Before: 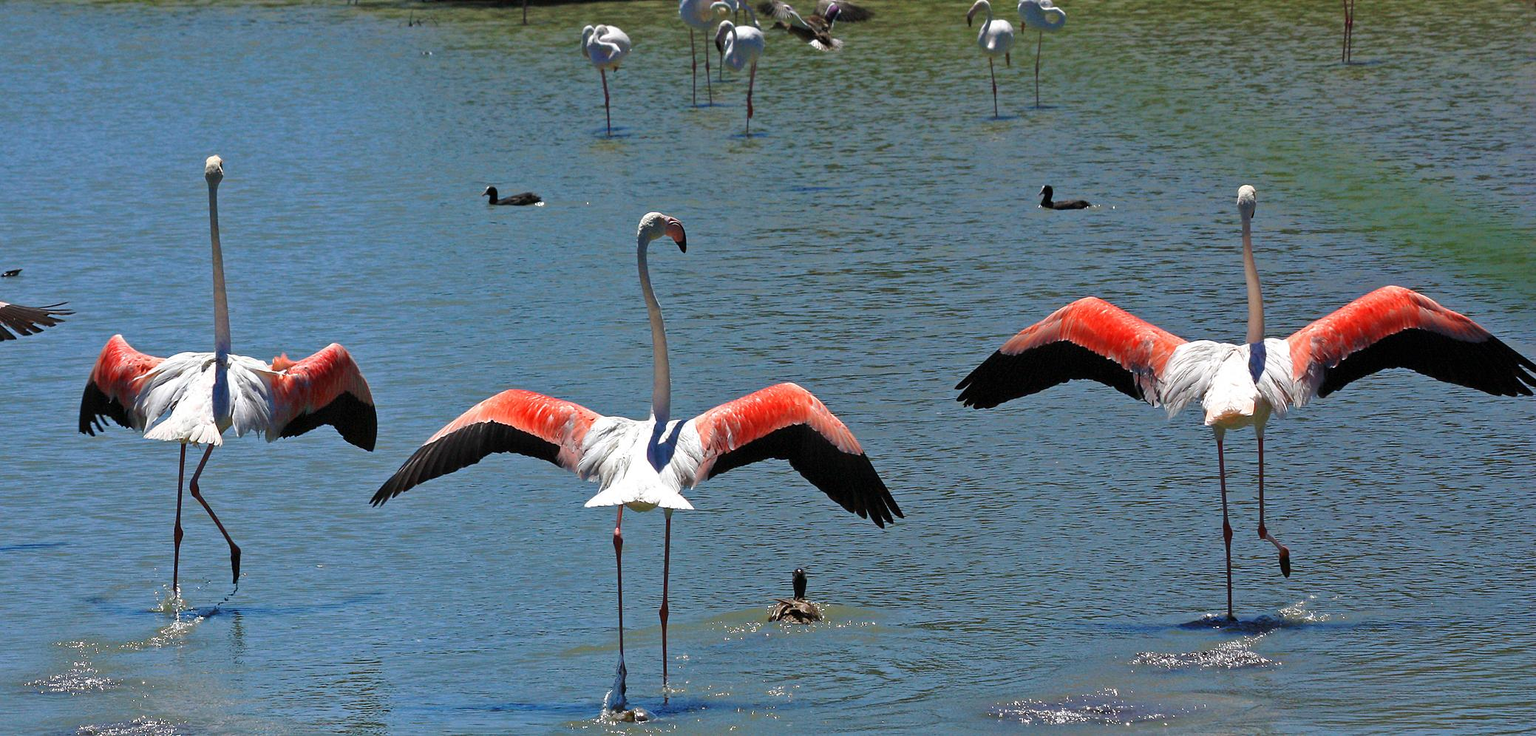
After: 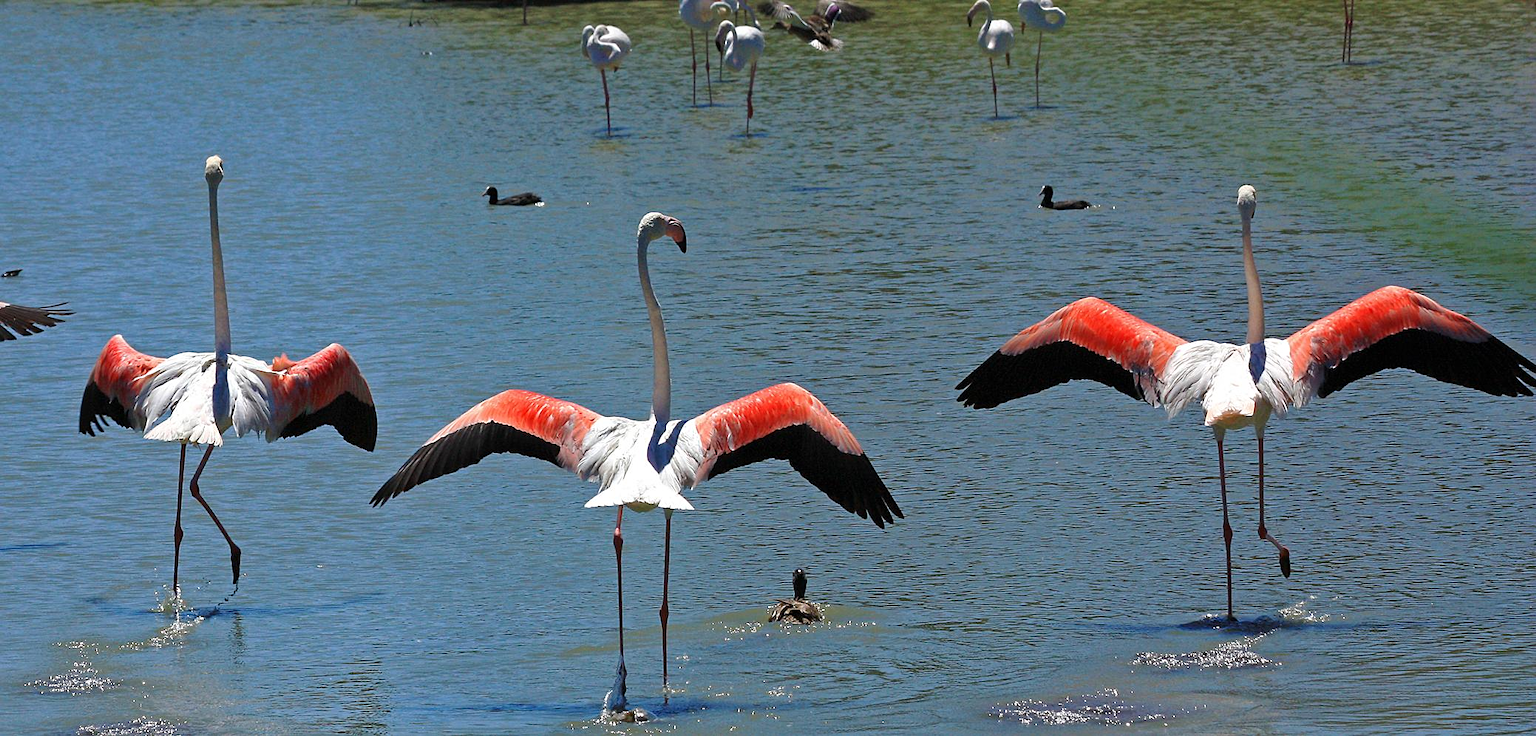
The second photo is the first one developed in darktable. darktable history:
white balance: emerald 1
sharpen: amount 0.2
tone equalizer: on, module defaults
shadows and highlights: shadows 4.1, highlights -17.6, soften with gaussian
